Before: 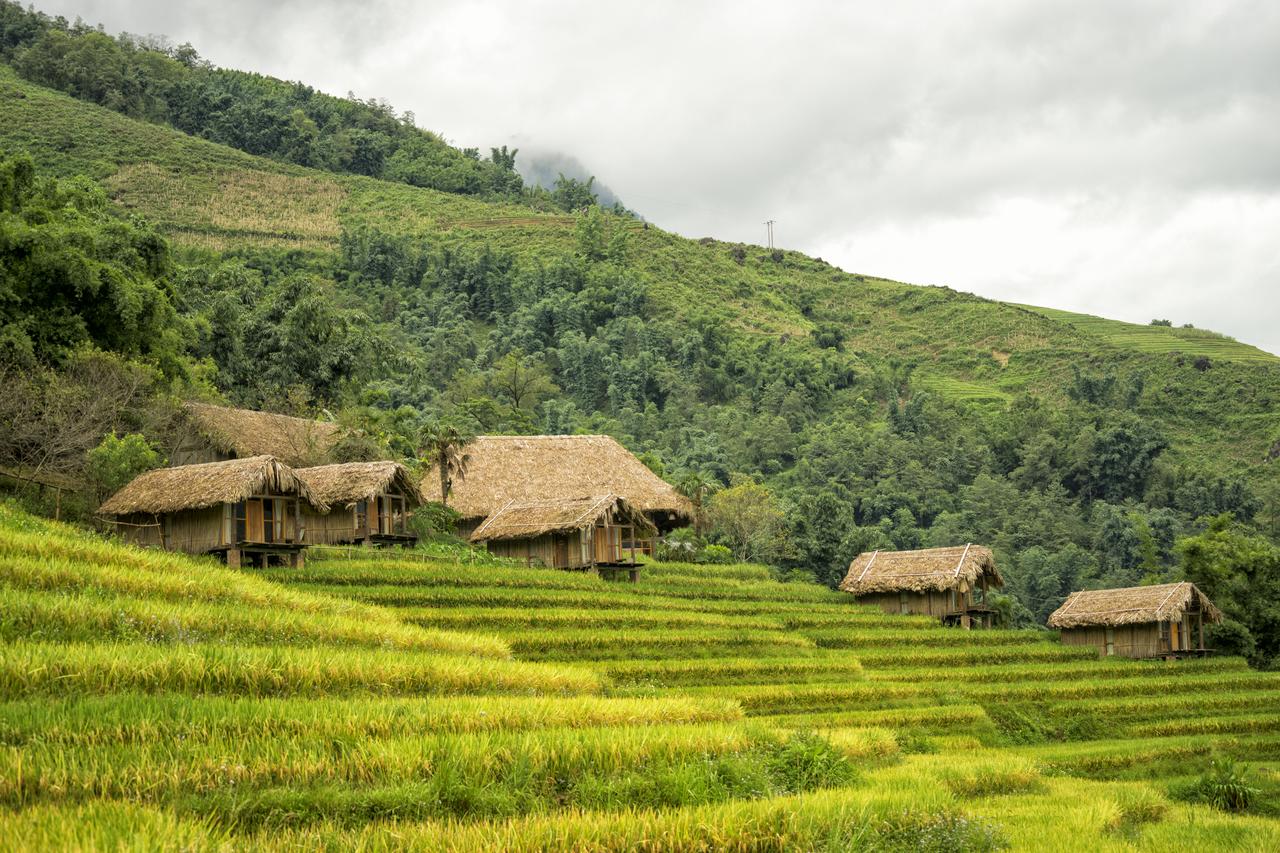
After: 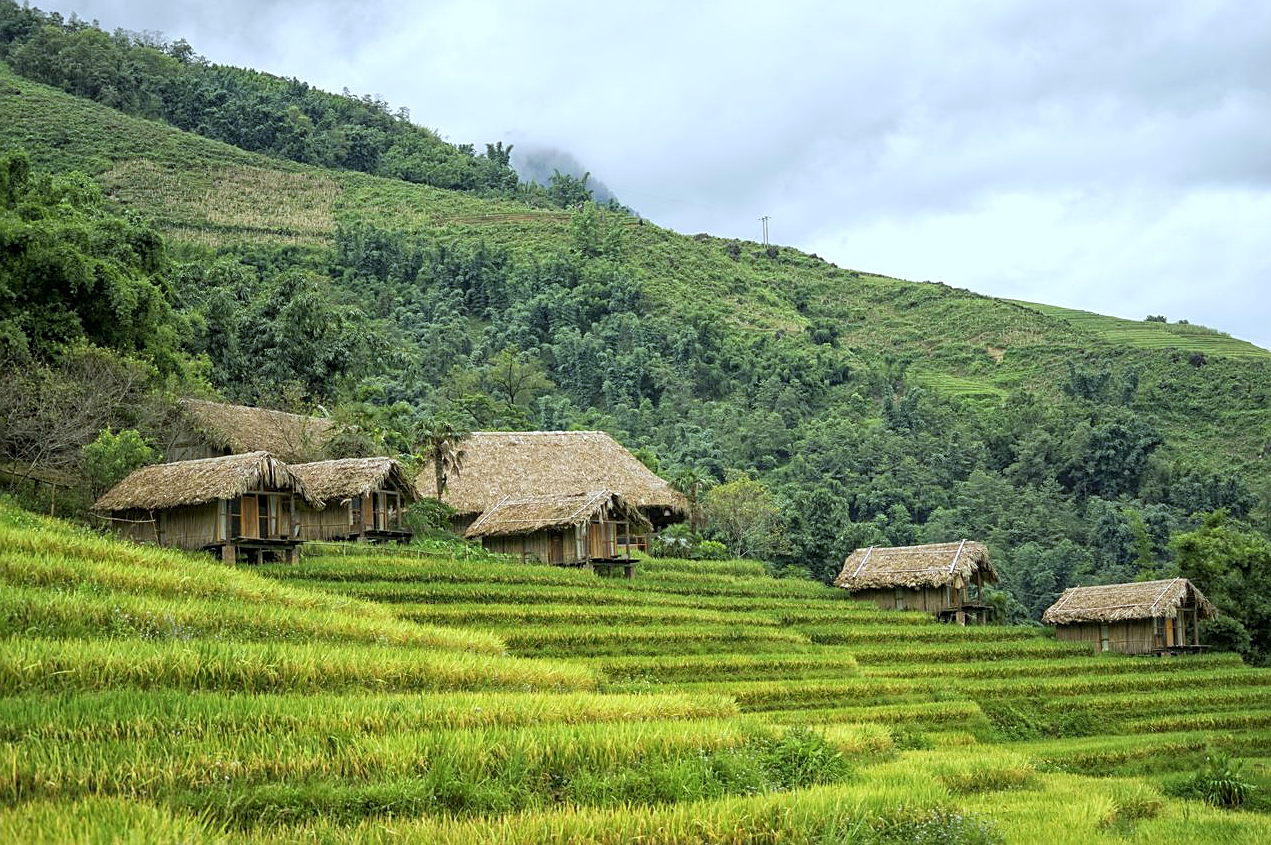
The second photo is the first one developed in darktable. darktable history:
crop: left 0.434%, top 0.485%, right 0.244%, bottom 0.386%
sharpen: on, module defaults
white balance: red 0.967, blue 1.049
color calibration: x 0.367, y 0.376, temperature 4372.25 K
